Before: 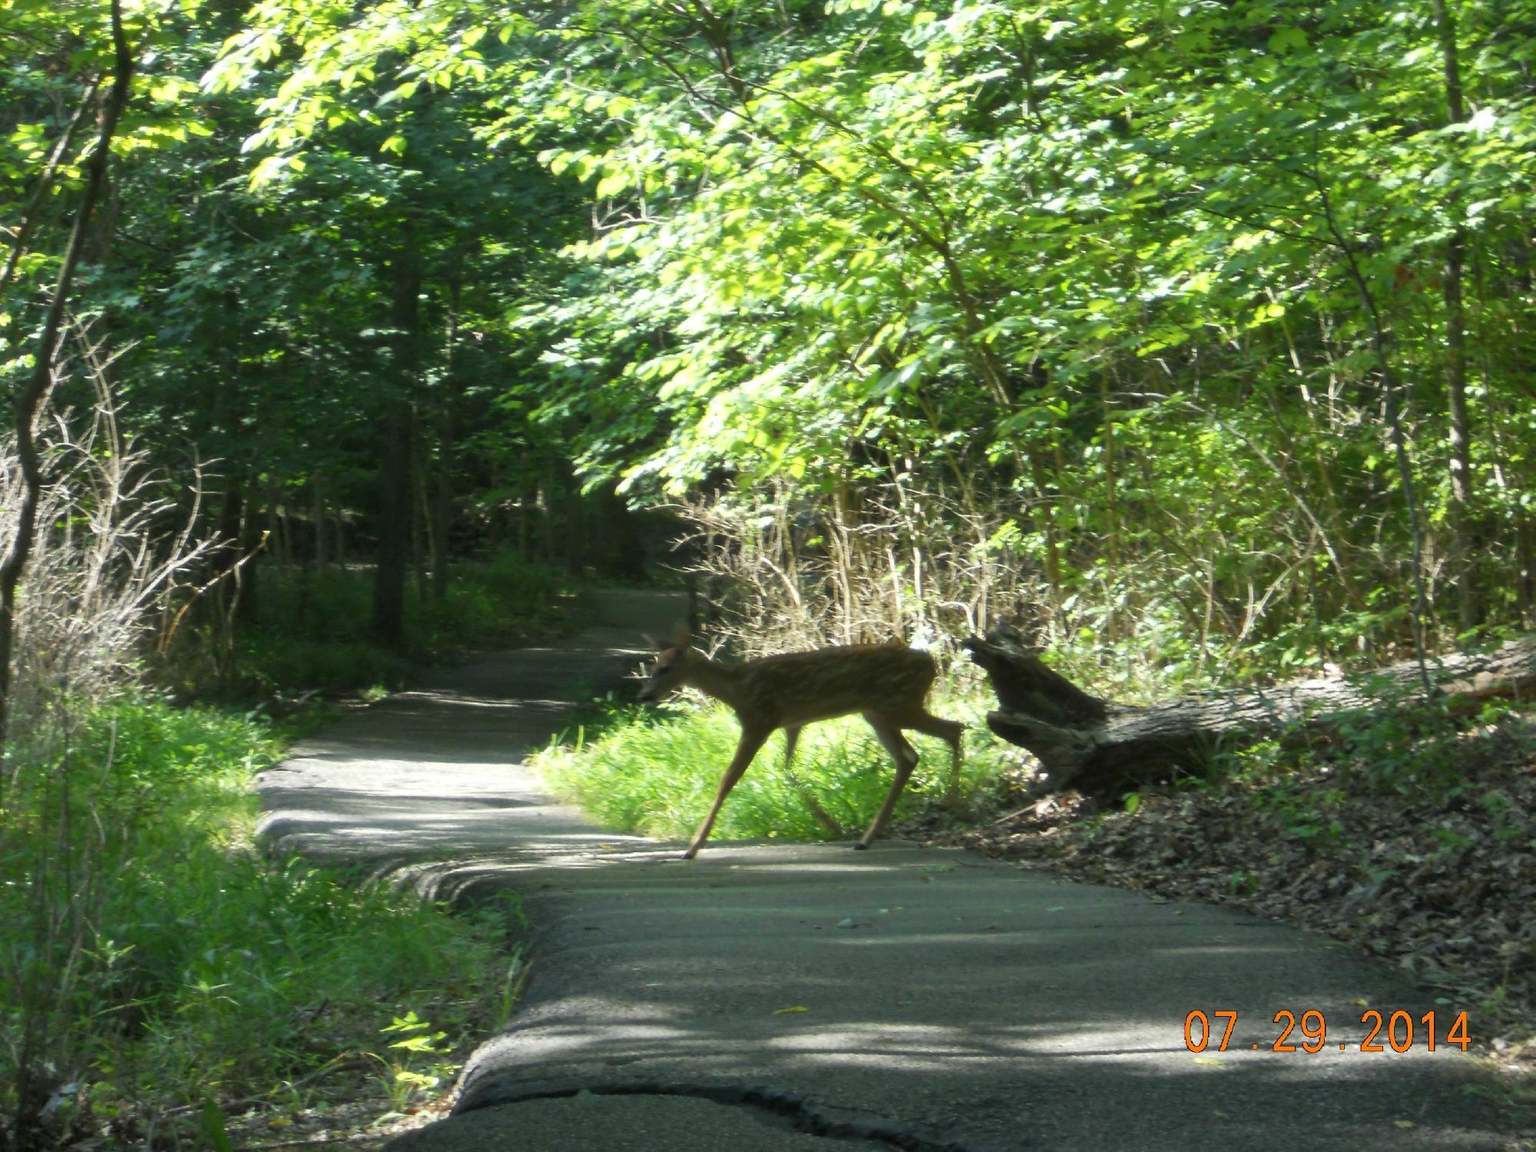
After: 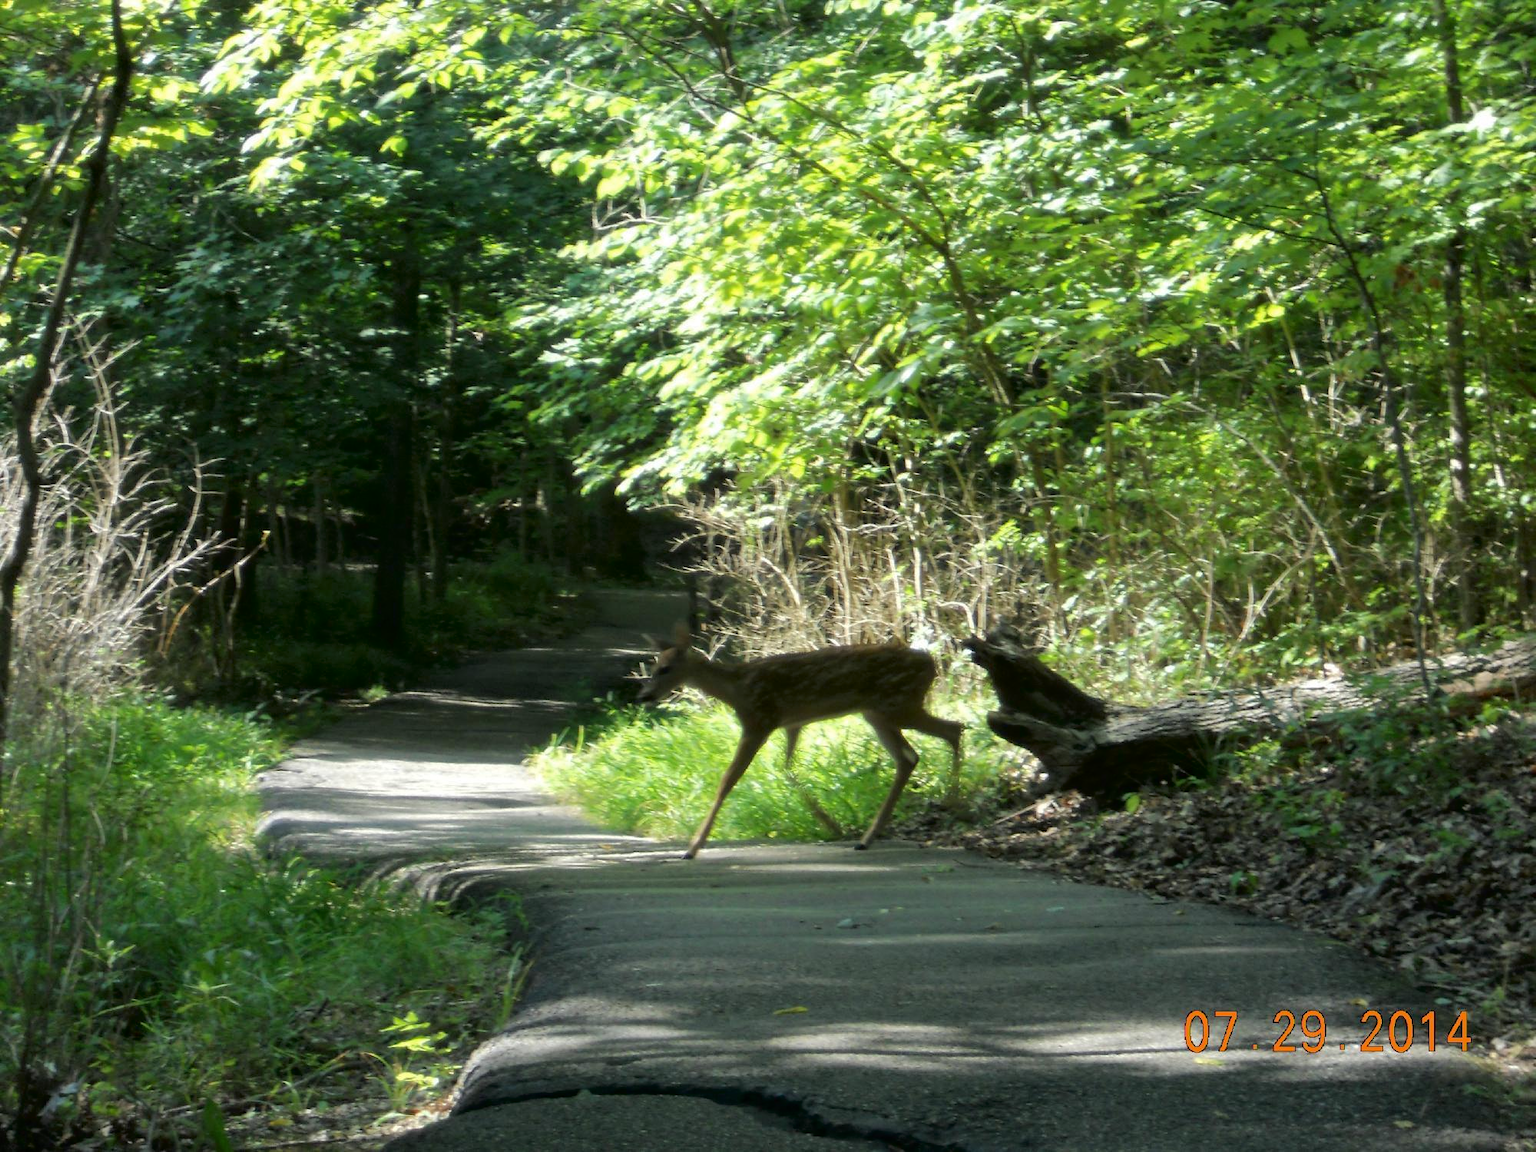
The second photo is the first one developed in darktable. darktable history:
tone curve: curves: ch0 [(0, 0) (0.003, 0.001) (0.011, 0.002) (0.025, 0.007) (0.044, 0.015) (0.069, 0.022) (0.1, 0.03) (0.136, 0.056) (0.177, 0.115) (0.224, 0.177) (0.277, 0.244) (0.335, 0.322) (0.399, 0.398) (0.468, 0.471) (0.543, 0.545) (0.623, 0.614) (0.709, 0.685) (0.801, 0.765) (0.898, 0.867) (1, 1)], color space Lab, independent channels, preserve colors none
